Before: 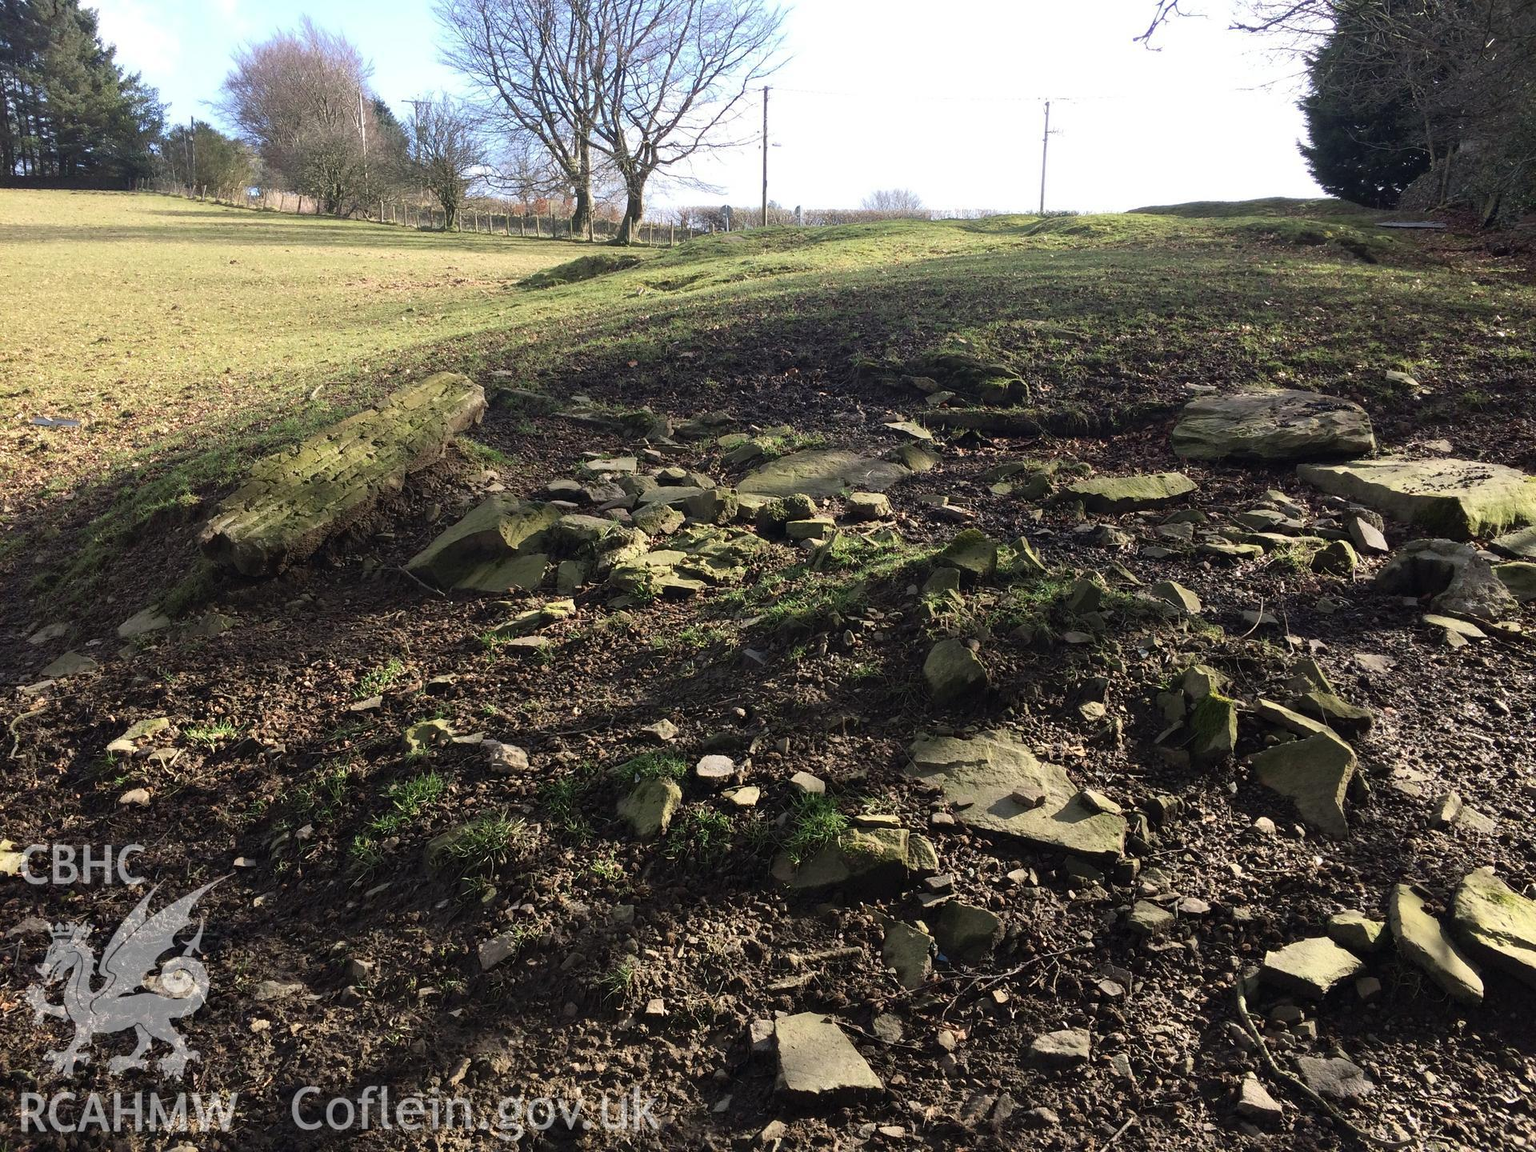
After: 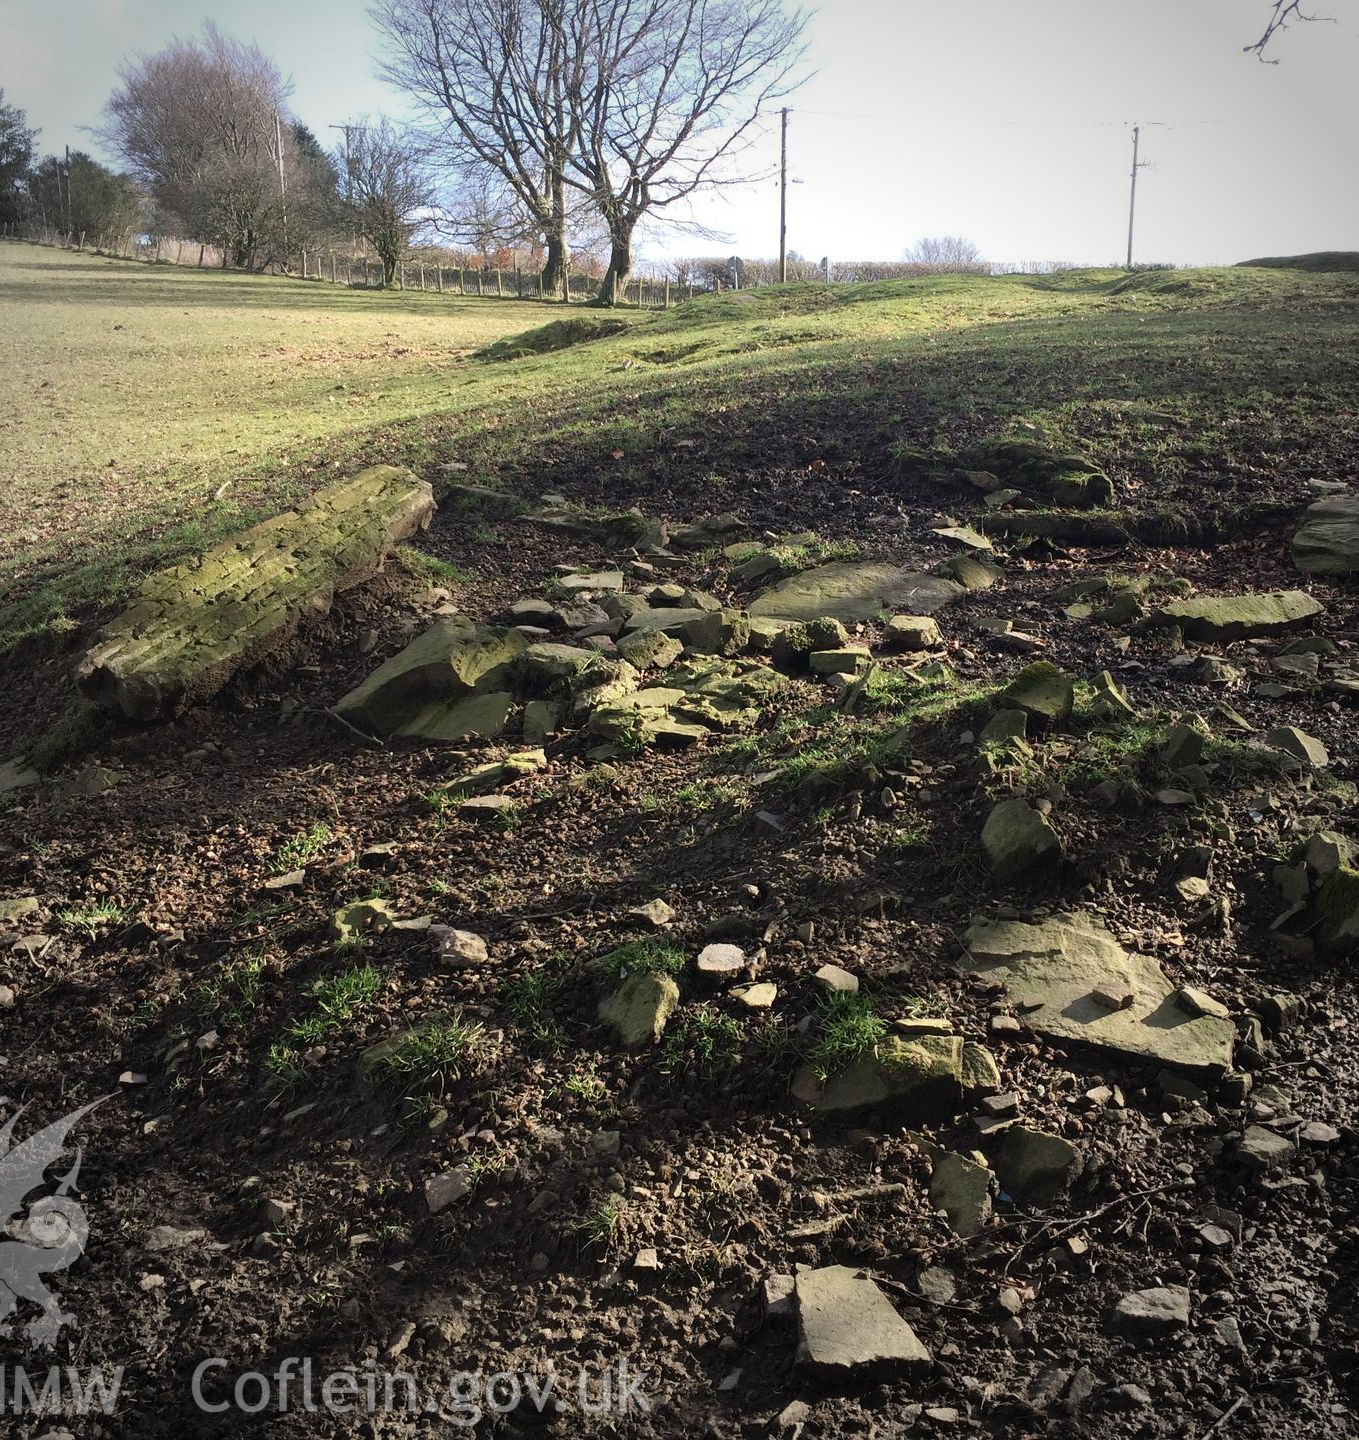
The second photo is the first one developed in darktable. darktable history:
crop and rotate: left 9.061%, right 20.142%
vignetting: fall-off start 71.74%
